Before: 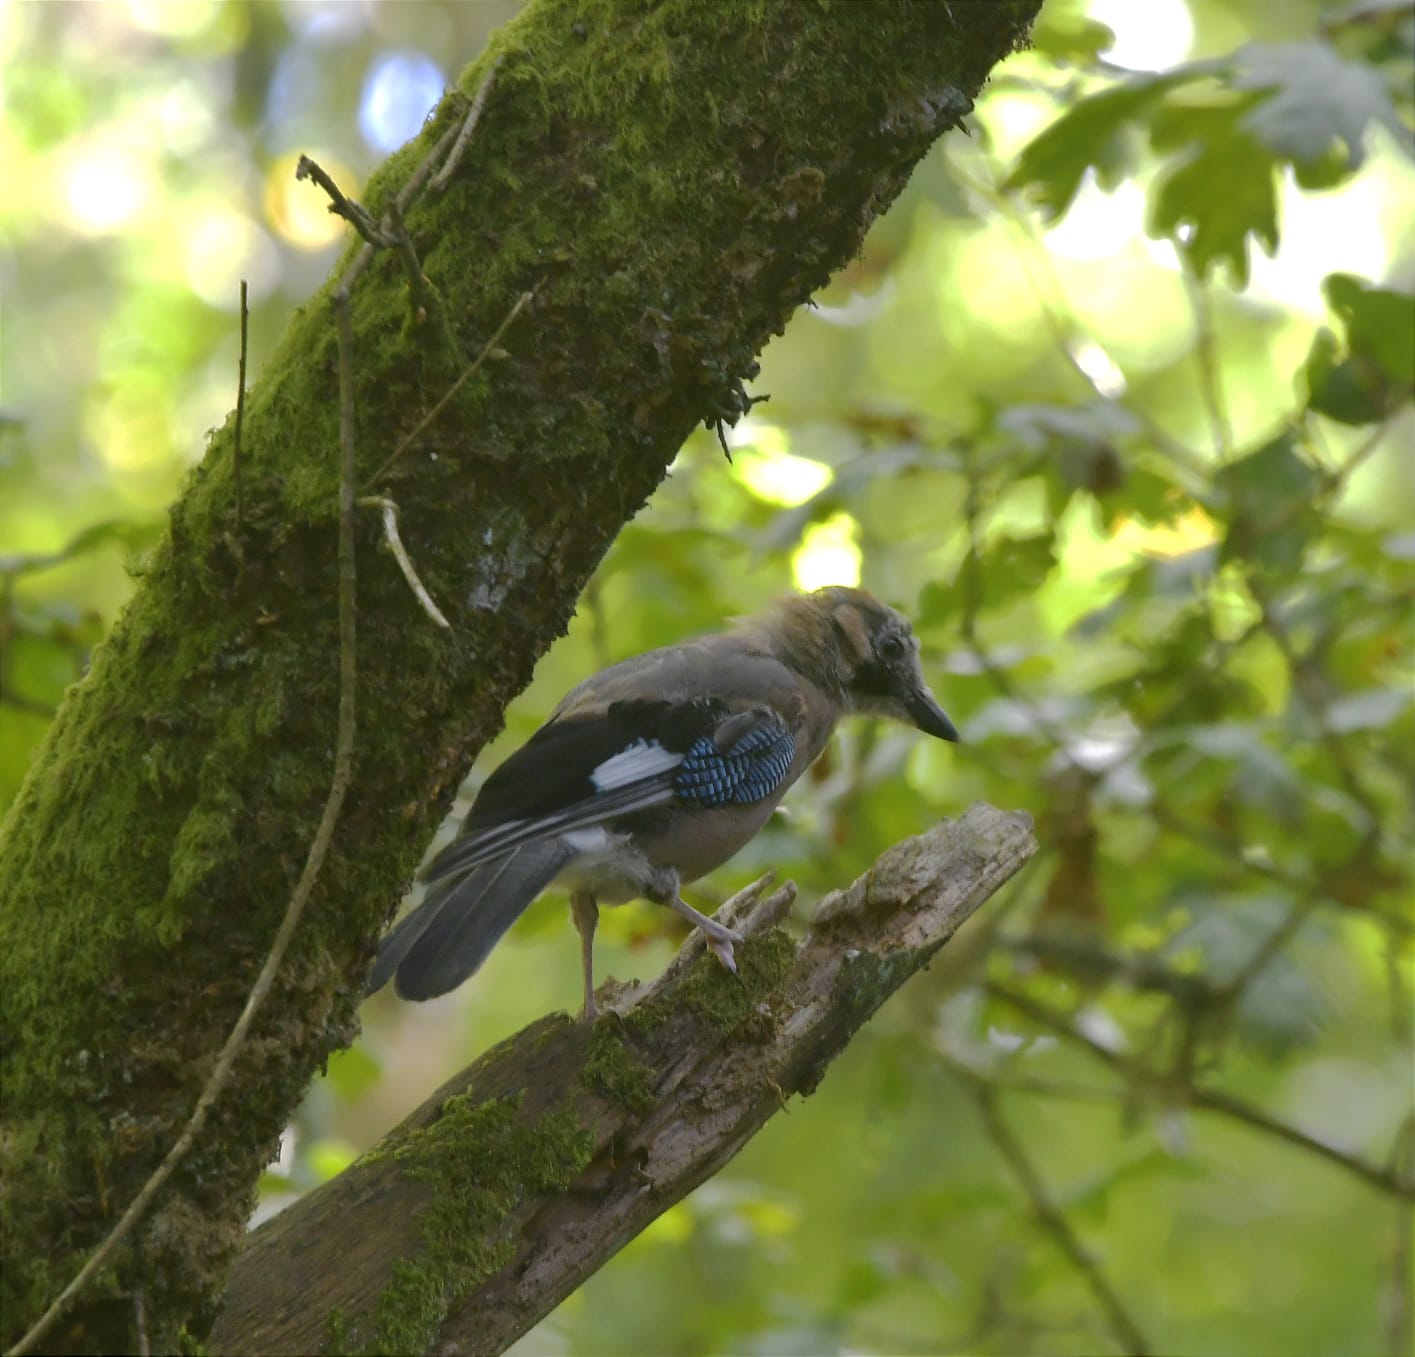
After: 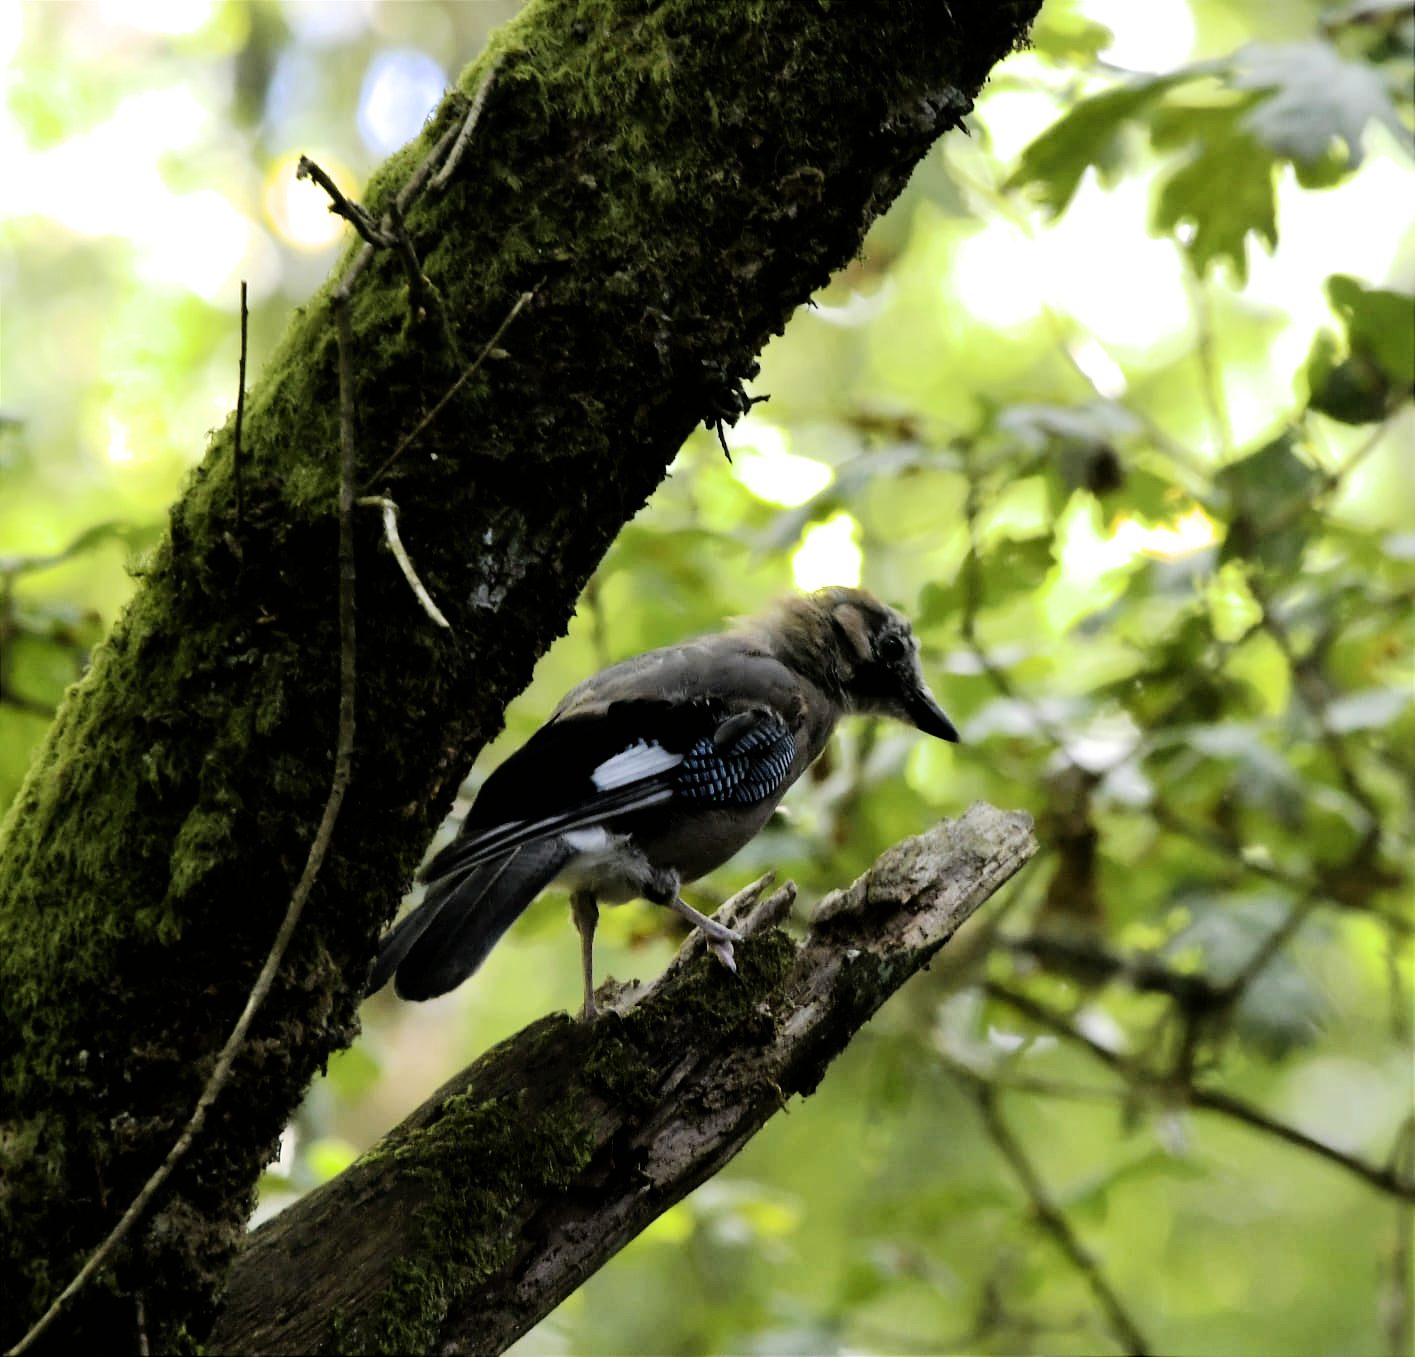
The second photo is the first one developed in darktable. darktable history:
filmic rgb: black relative exposure -4 EV, white relative exposure 3 EV, hardness 3.02, contrast 1.4
tone equalizer: -8 EV -0.75 EV, -7 EV -0.7 EV, -6 EV -0.6 EV, -5 EV -0.4 EV, -3 EV 0.4 EV, -2 EV 0.6 EV, -1 EV 0.7 EV, +0 EV 0.75 EV, edges refinement/feathering 500, mask exposure compensation -1.57 EV, preserve details no
